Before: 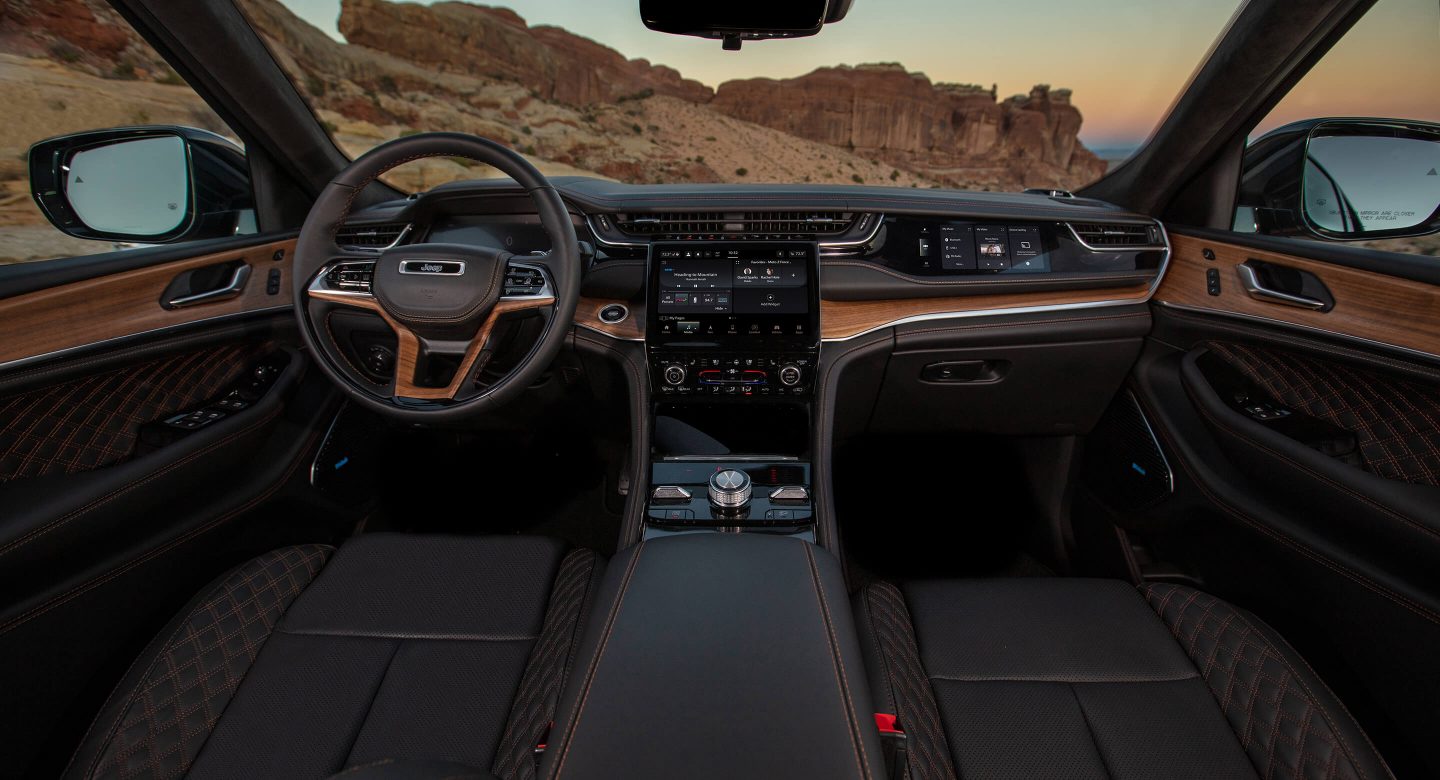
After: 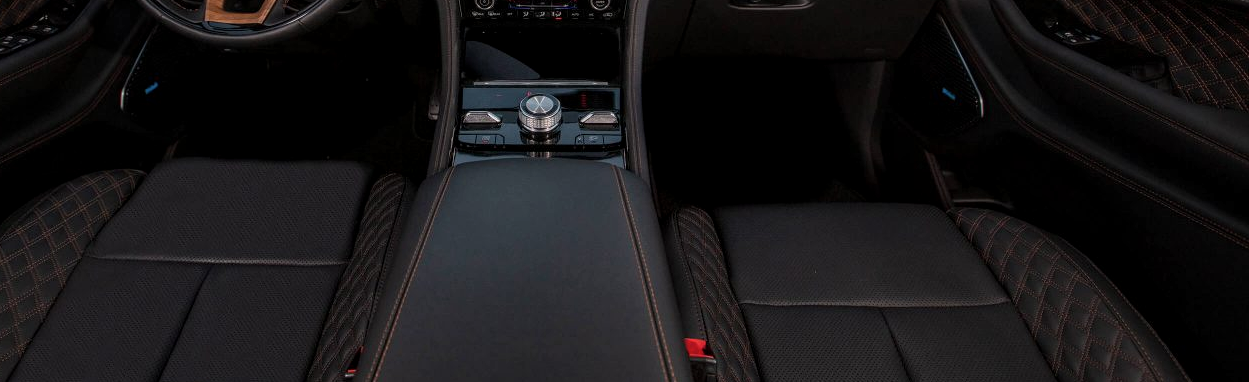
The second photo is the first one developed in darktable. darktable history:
crop and rotate: left 13.231%, top 48.124%, bottom 2.827%
local contrast: on, module defaults
